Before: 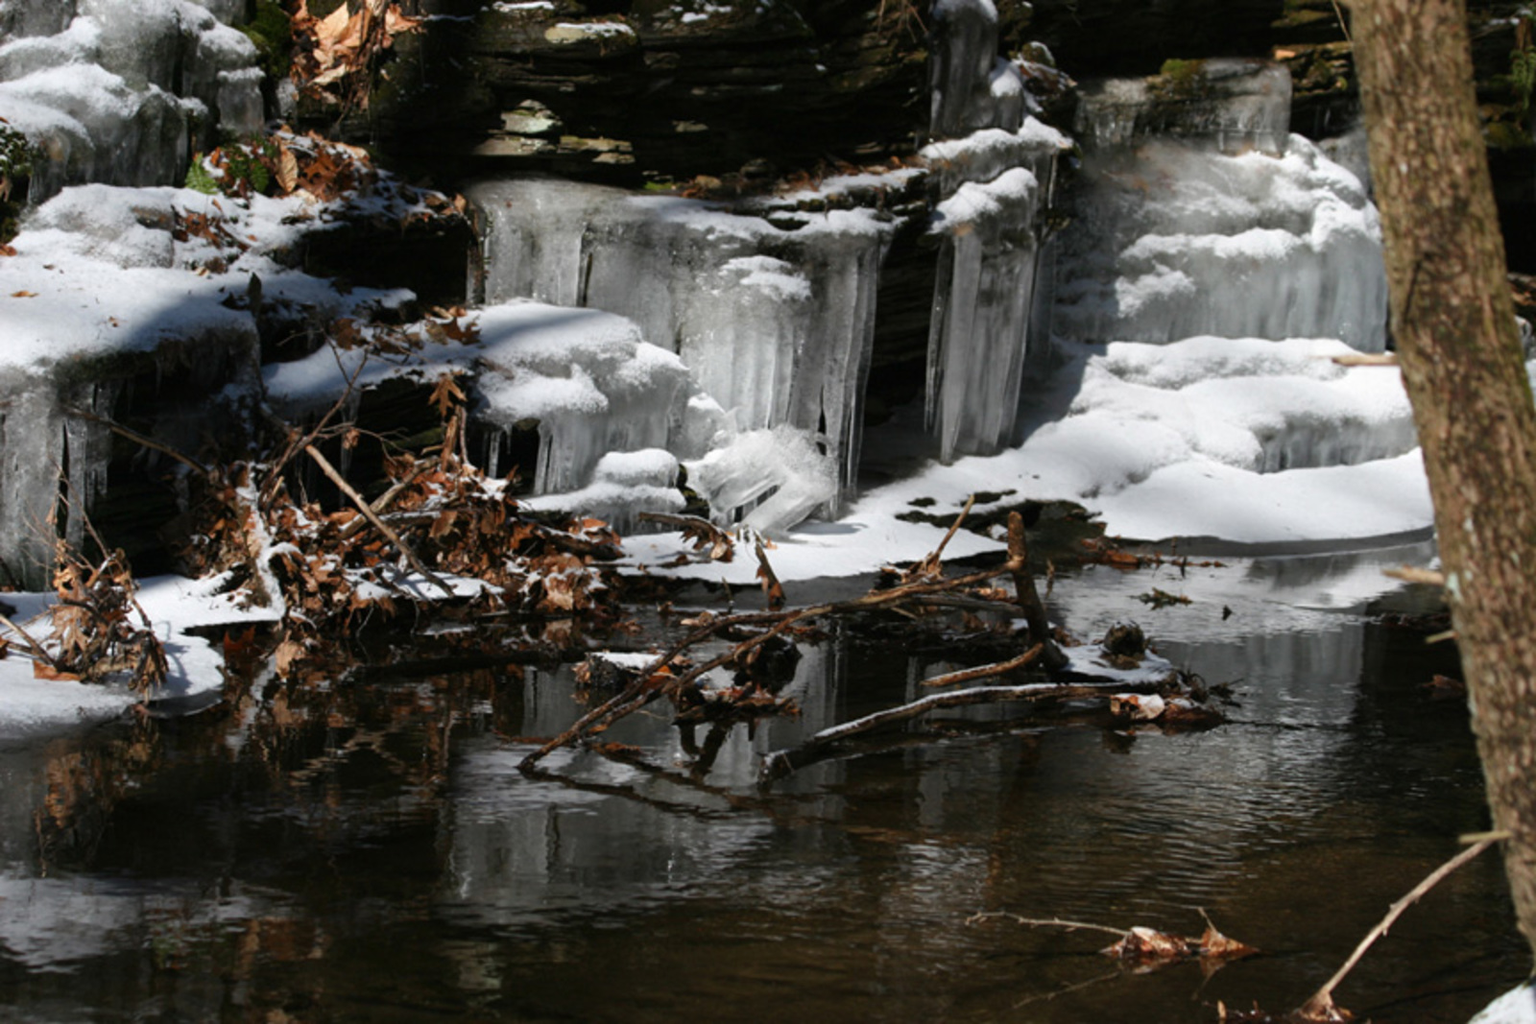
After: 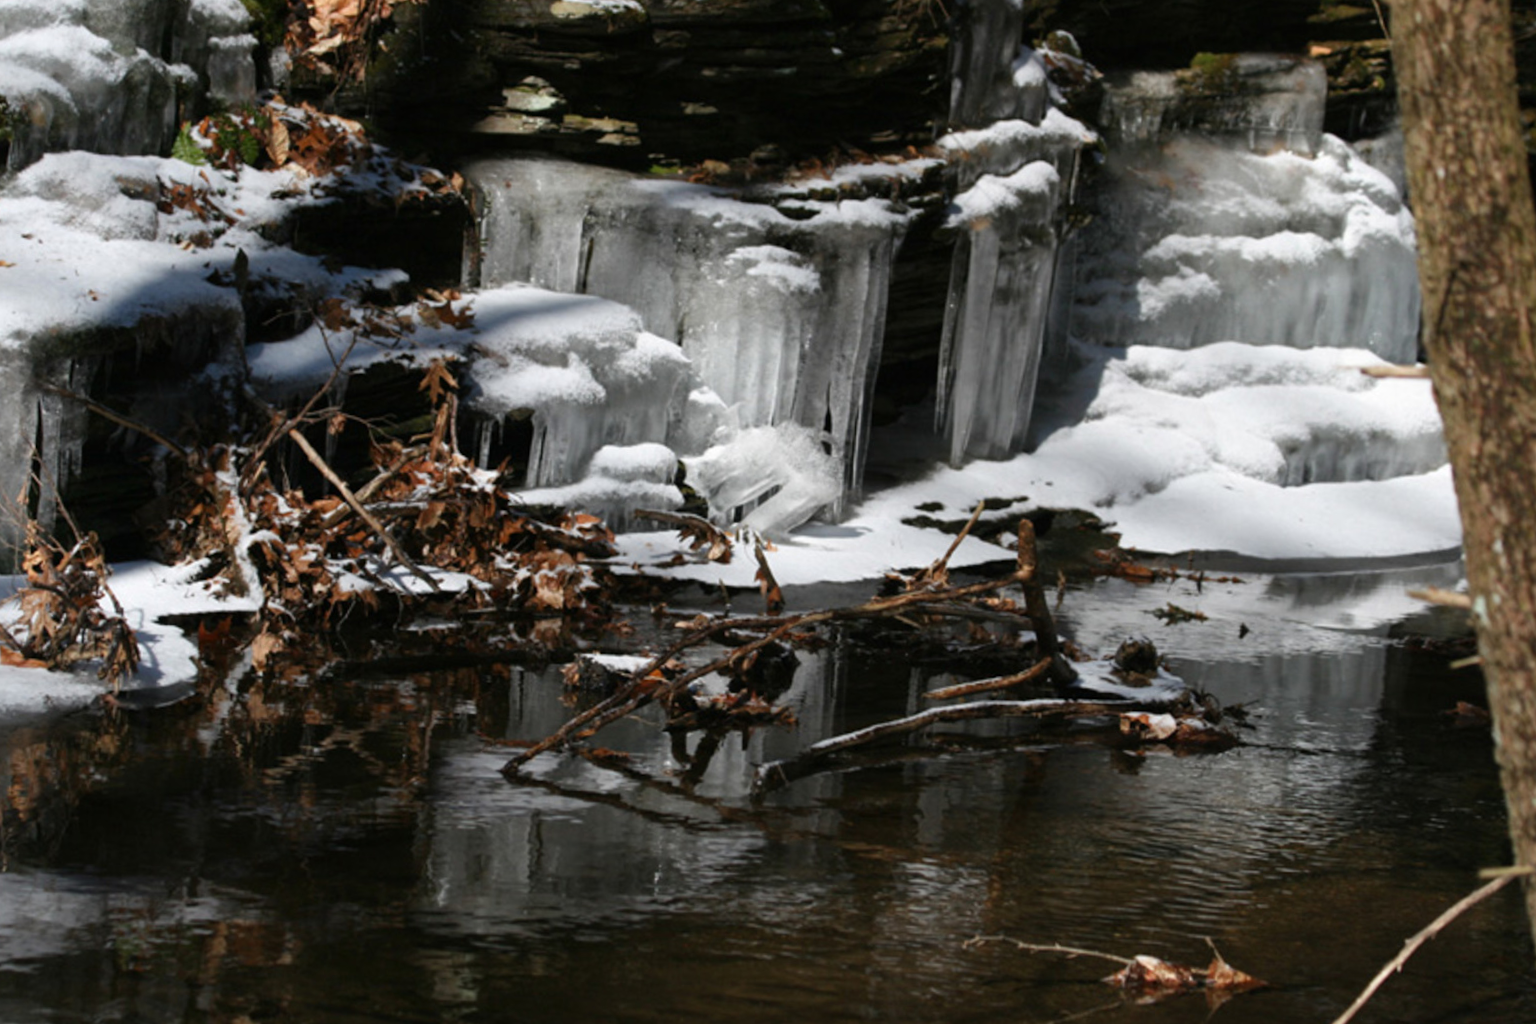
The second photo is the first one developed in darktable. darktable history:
crop and rotate: angle -1.61°
